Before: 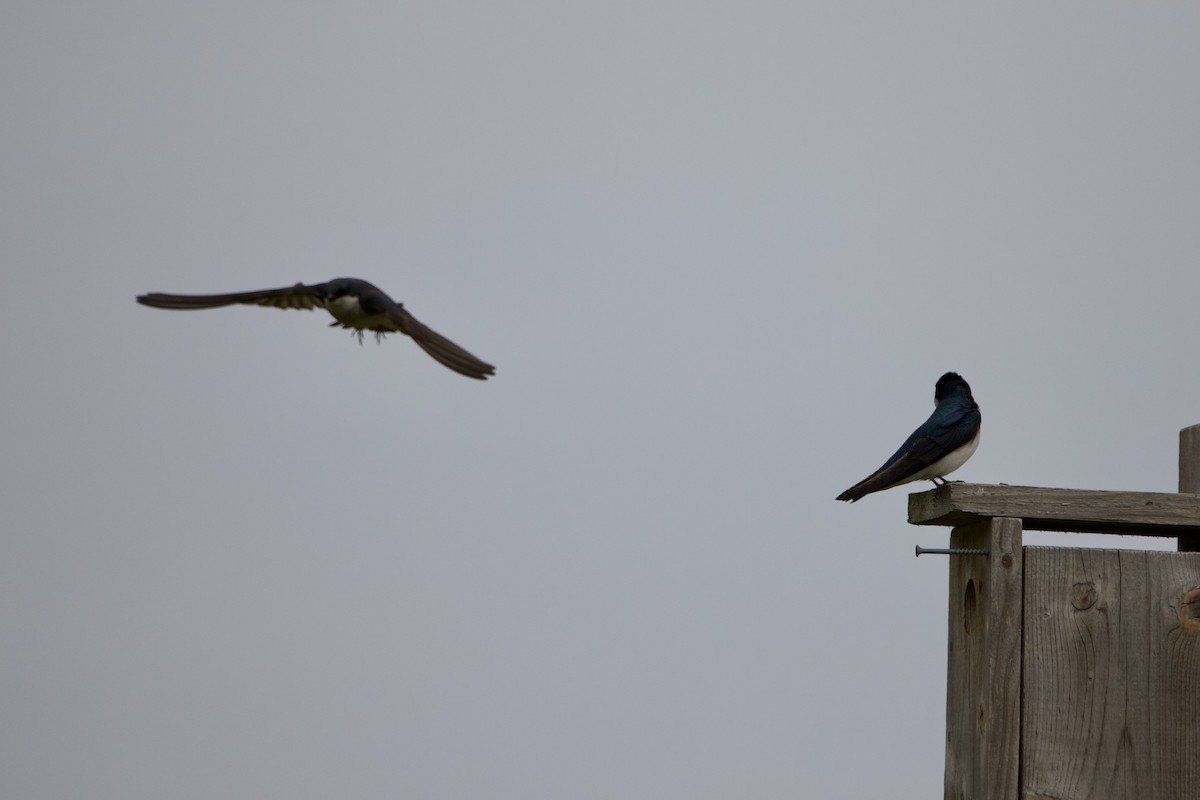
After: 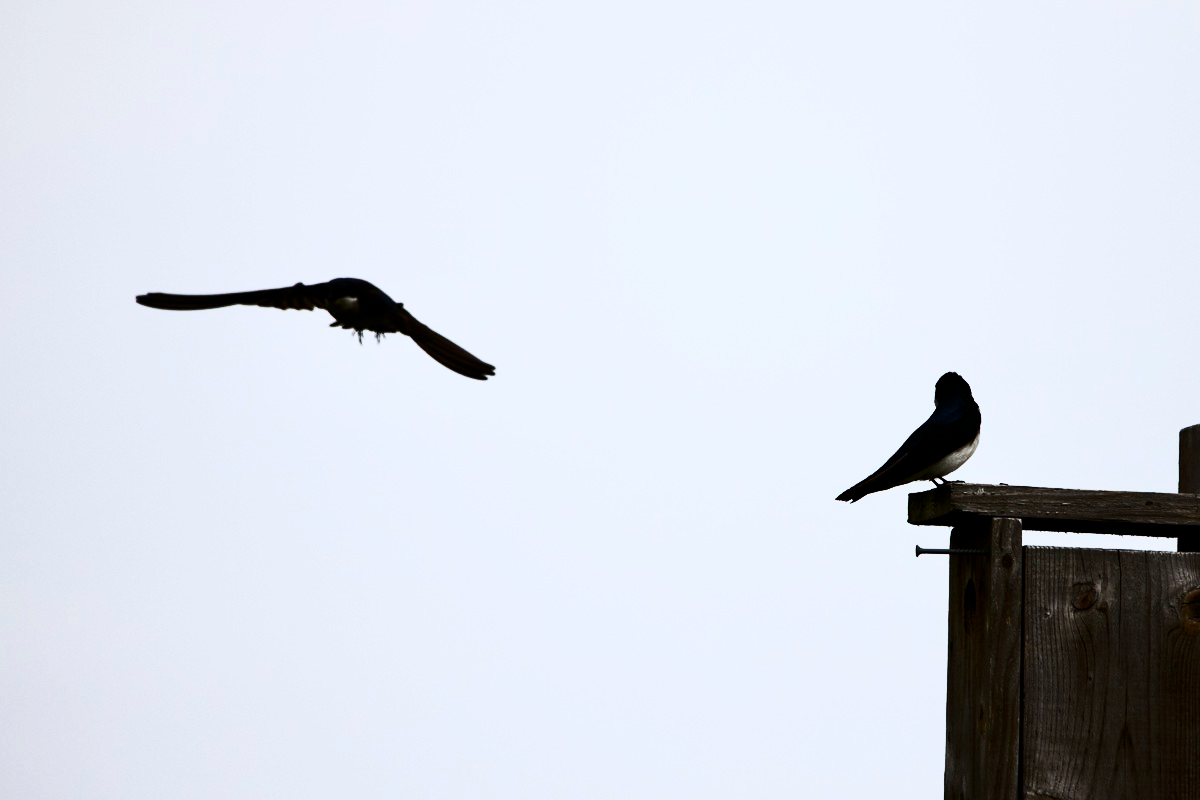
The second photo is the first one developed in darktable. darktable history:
white balance: red 0.988, blue 1.017
contrast brightness saturation: contrast 0.93, brightness 0.2
filmic rgb: black relative exposure -5 EV, white relative exposure 3.2 EV, hardness 3.42, contrast 1.2, highlights saturation mix -50%
